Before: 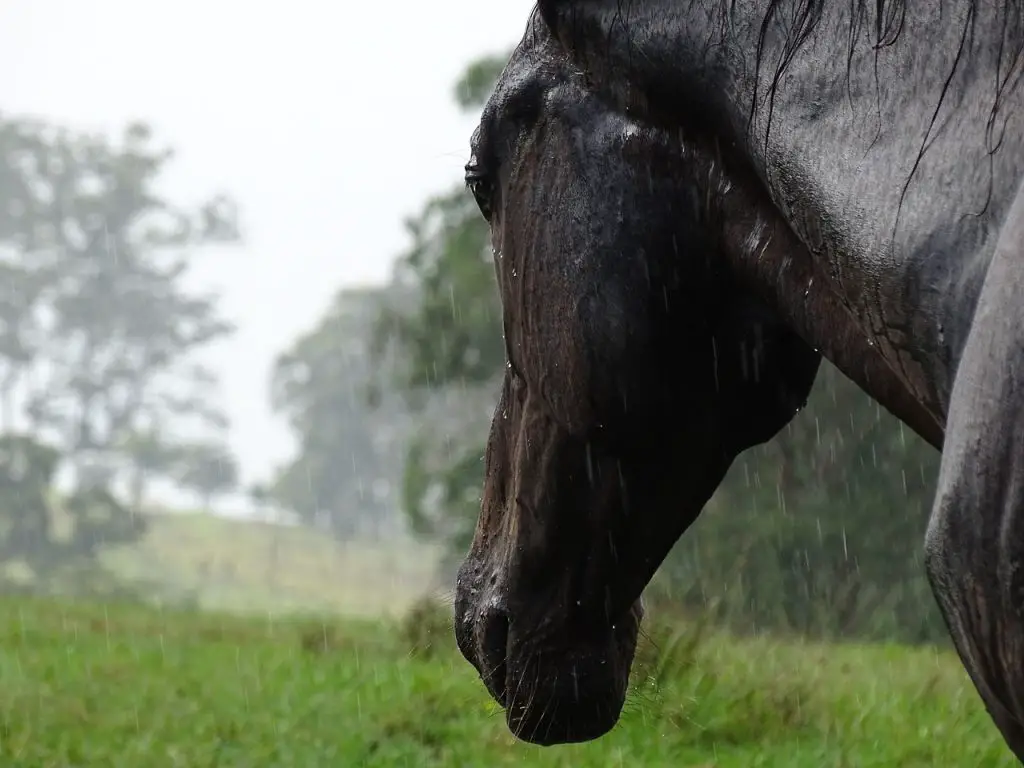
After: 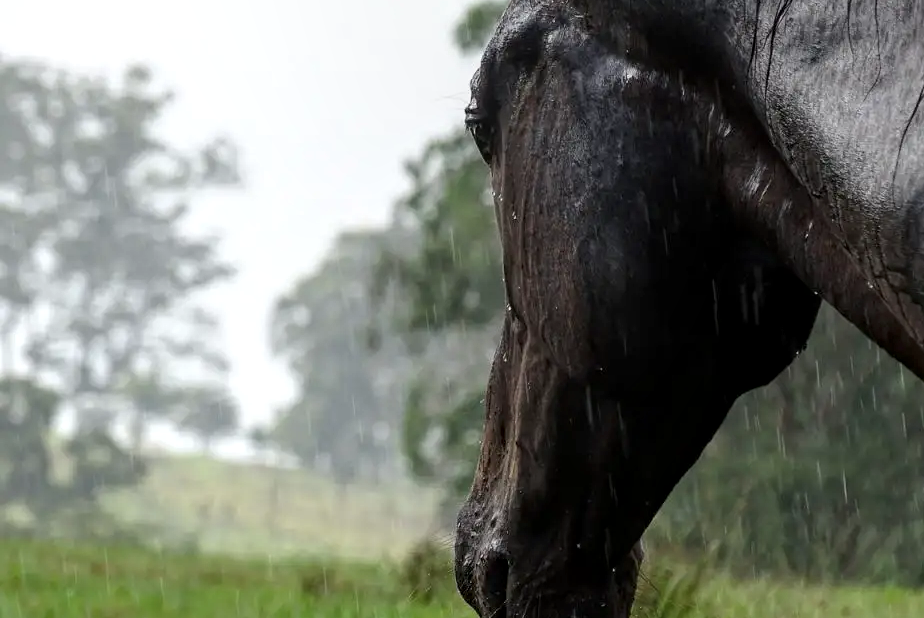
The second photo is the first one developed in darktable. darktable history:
local contrast: detail 130%
crop: top 7.49%, right 9.717%, bottom 11.943%
tone equalizer: on, module defaults
